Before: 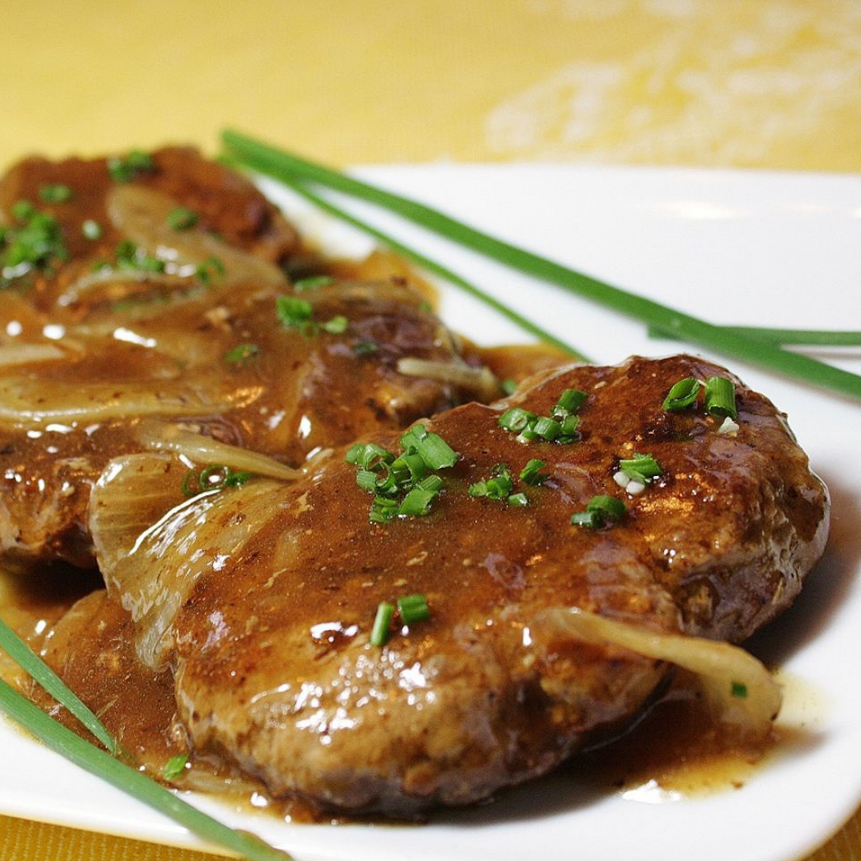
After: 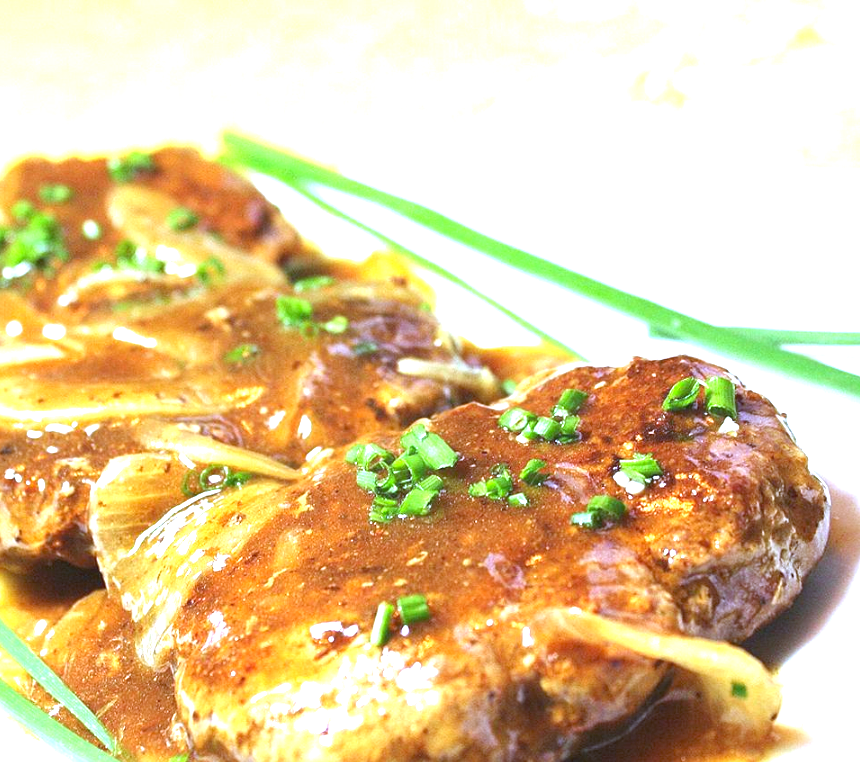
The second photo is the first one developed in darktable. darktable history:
exposure: exposure 2.207 EV, compensate highlight preservation false
crop and rotate: top 0%, bottom 11.49%
contrast brightness saturation: contrast -0.11
white balance: red 0.871, blue 1.249
